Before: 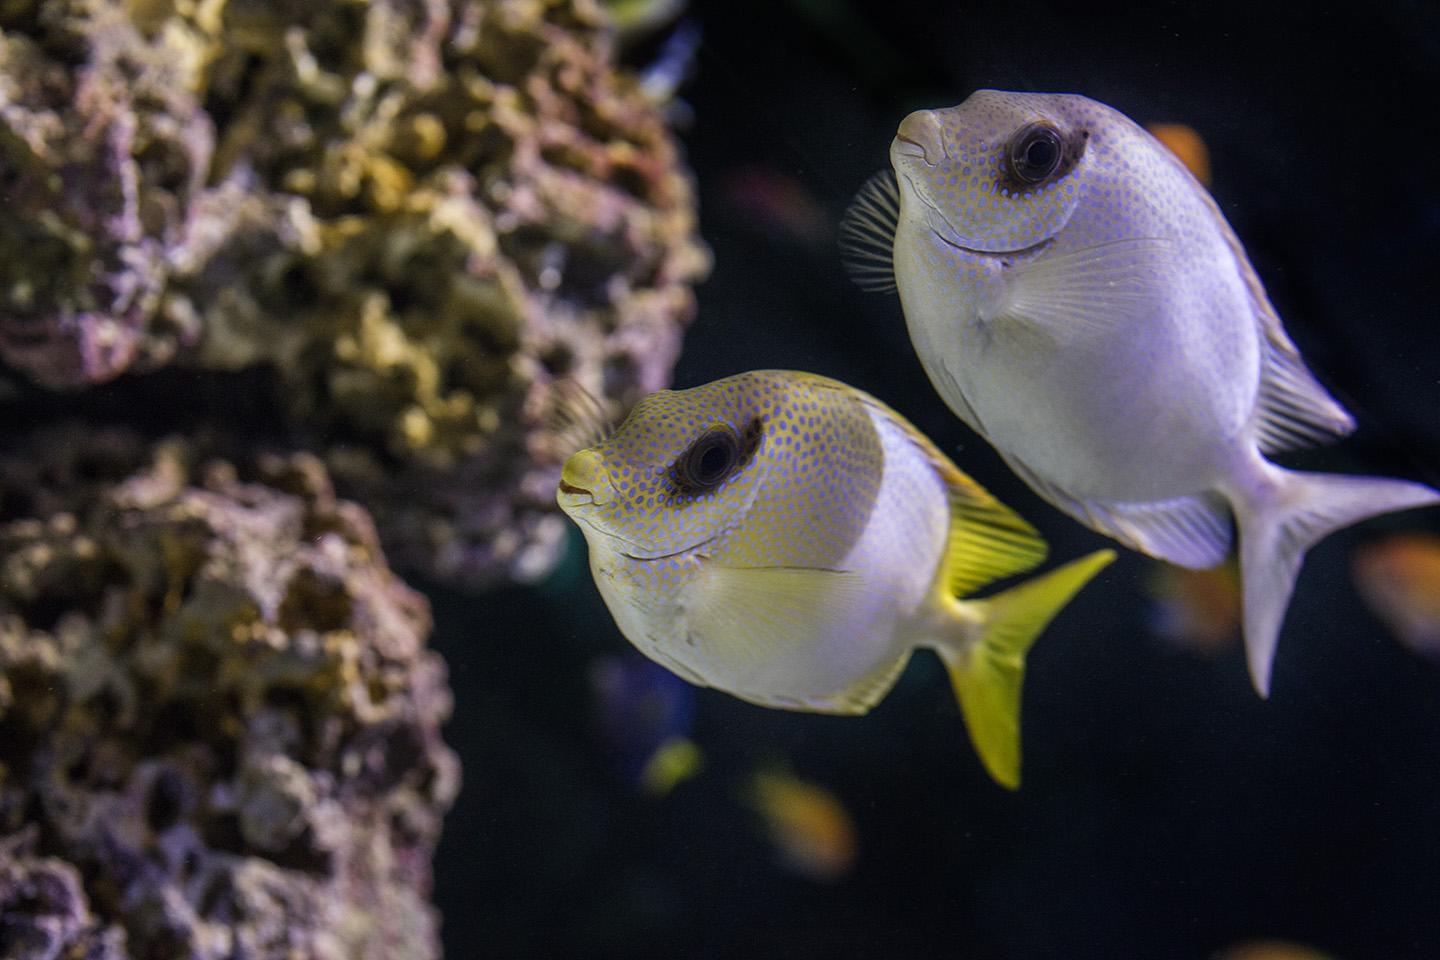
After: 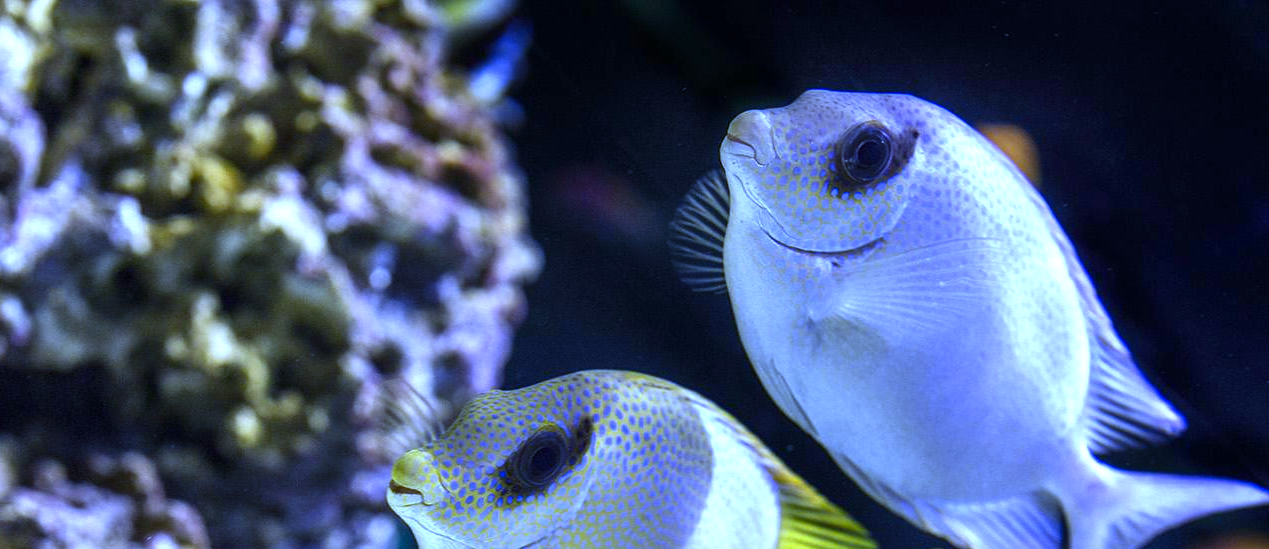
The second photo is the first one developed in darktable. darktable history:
crop and rotate: left 11.812%, bottom 42.776%
exposure: exposure 0.95 EV, compensate highlight preservation false
contrast brightness saturation: brightness -0.09
white balance: red 0.766, blue 1.537
